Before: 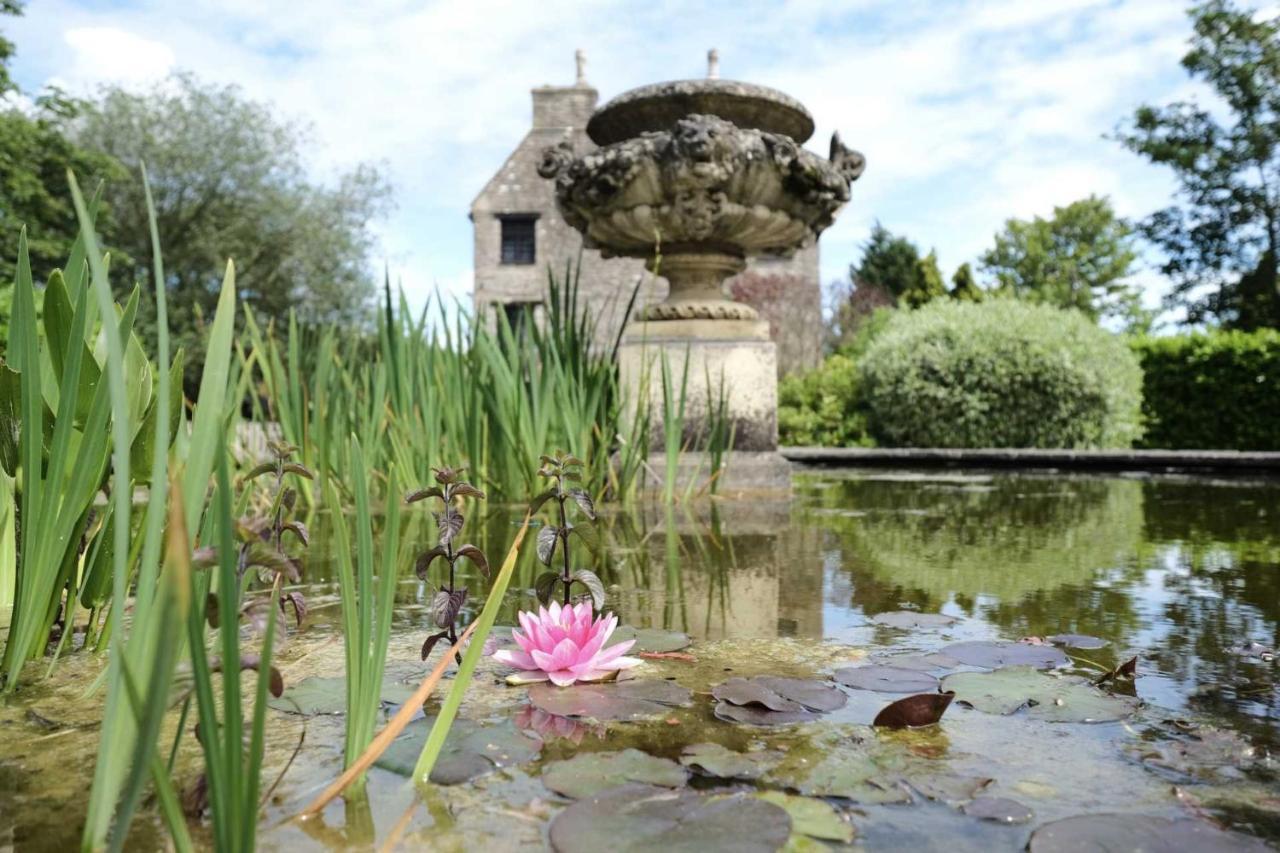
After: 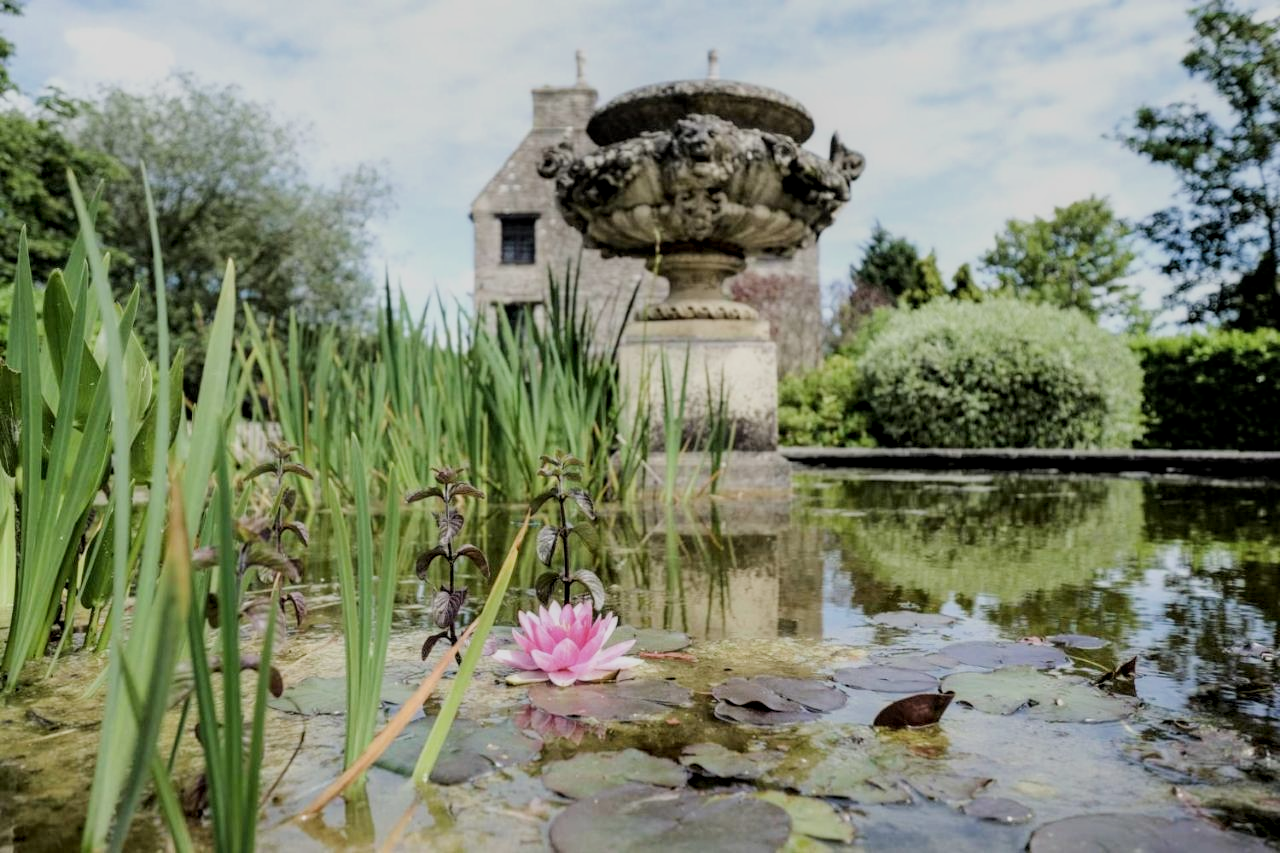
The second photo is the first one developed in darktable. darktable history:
filmic rgb: black relative exposure -7.31 EV, white relative exposure 5.09 EV, hardness 3.21
local contrast: detail 130%
